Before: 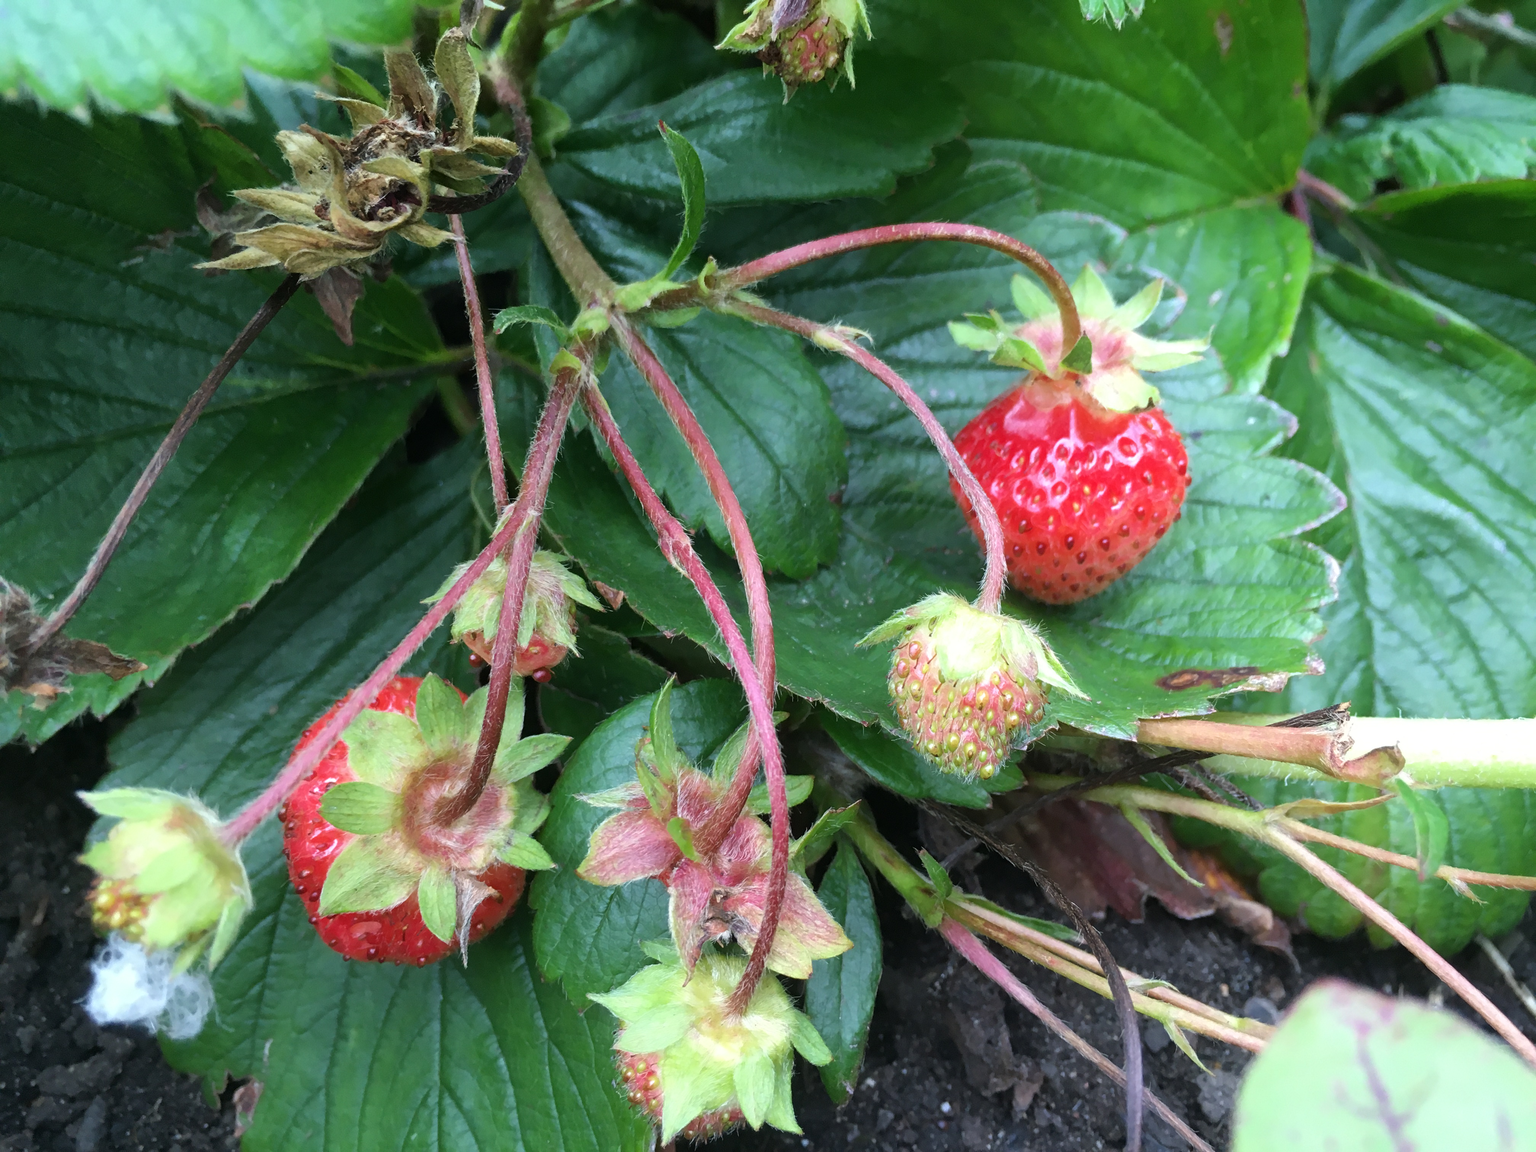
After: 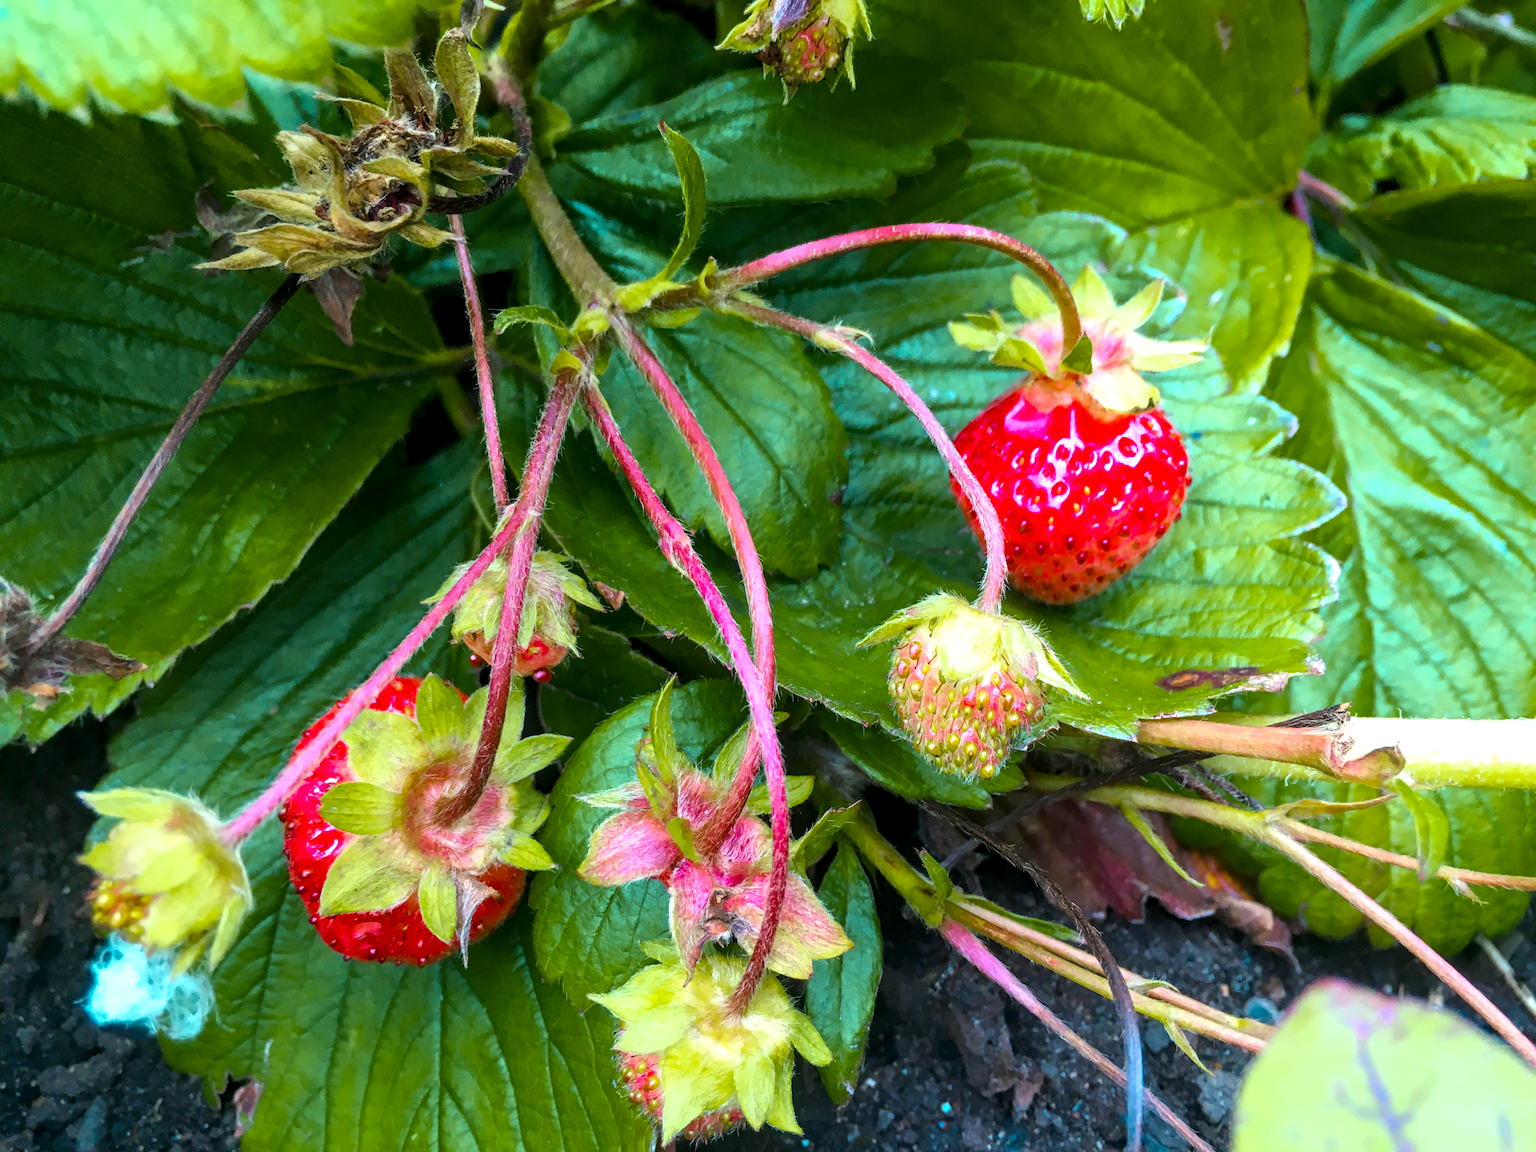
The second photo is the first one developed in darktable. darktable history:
local contrast: detail 130%
color balance rgb: linear chroma grading › global chroma 15%, perceptual saturation grading › global saturation 30%
color zones: curves: ch0 [(0.254, 0.492) (0.724, 0.62)]; ch1 [(0.25, 0.528) (0.719, 0.796)]; ch2 [(0, 0.472) (0.25, 0.5) (0.73, 0.184)]
